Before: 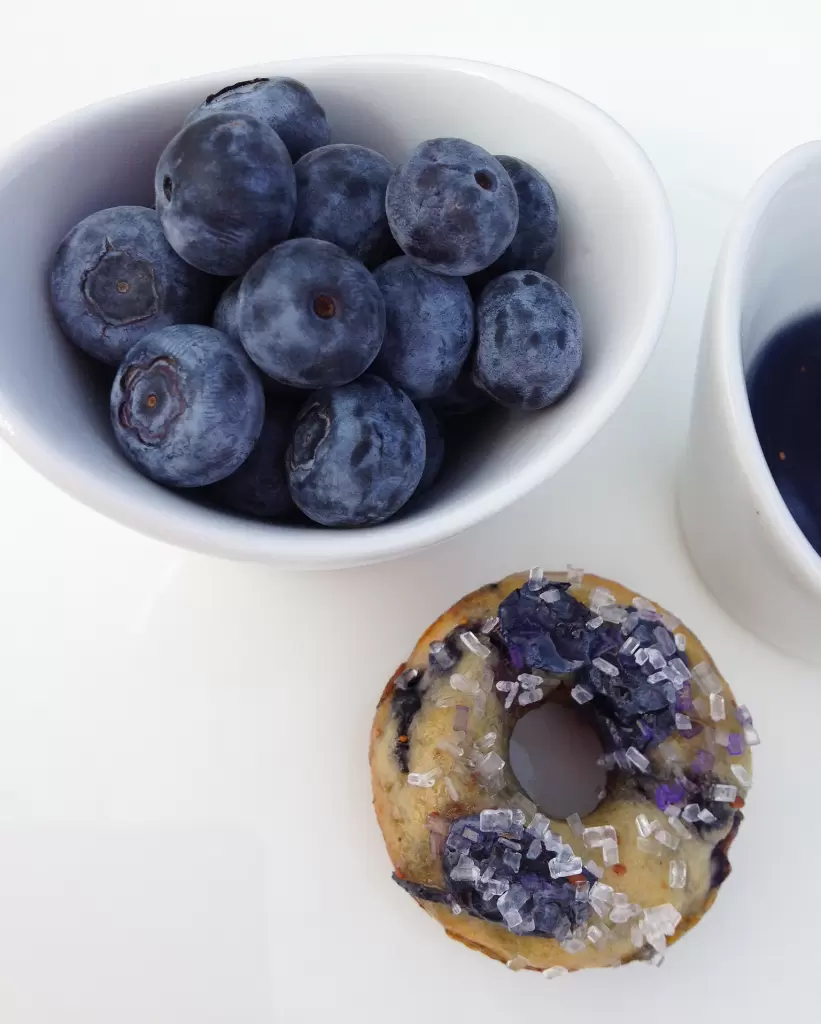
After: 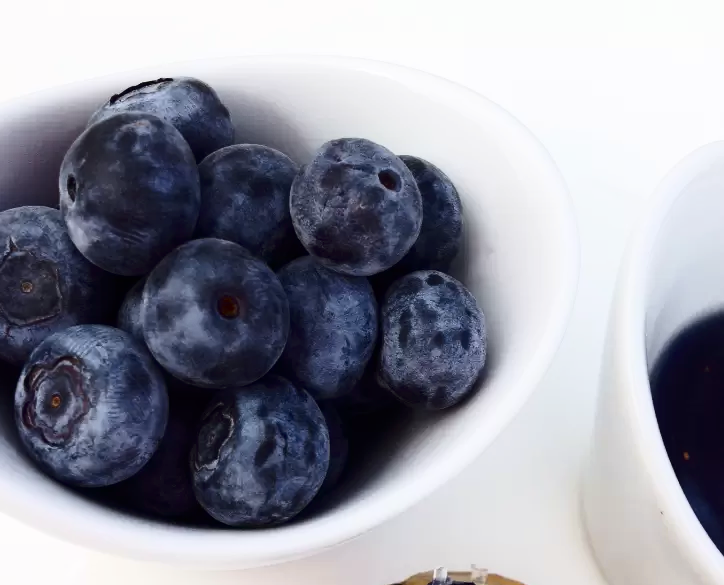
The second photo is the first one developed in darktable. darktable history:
crop and rotate: left 11.812%, bottom 42.776%
tone curve: curves: ch0 [(0, 0) (0.739, 0.837) (1, 1)]; ch1 [(0, 0) (0.226, 0.261) (0.383, 0.397) (0.462, 0.473) (0.498, 0.502) (0.521, 0.52) (0.578, 0.57) (1, 1)]; ch2 [(0, 0) (0.438, 0.456) (0.5, 0.5) (0.547, 0.557) (0.597, 0.58) (0.629, 0.603) (1, 1)], color space Lab, independent channels, preserve colors none
contrast brightness saturation: contrast 0.21, brightness -0.11, saturation 0.21
